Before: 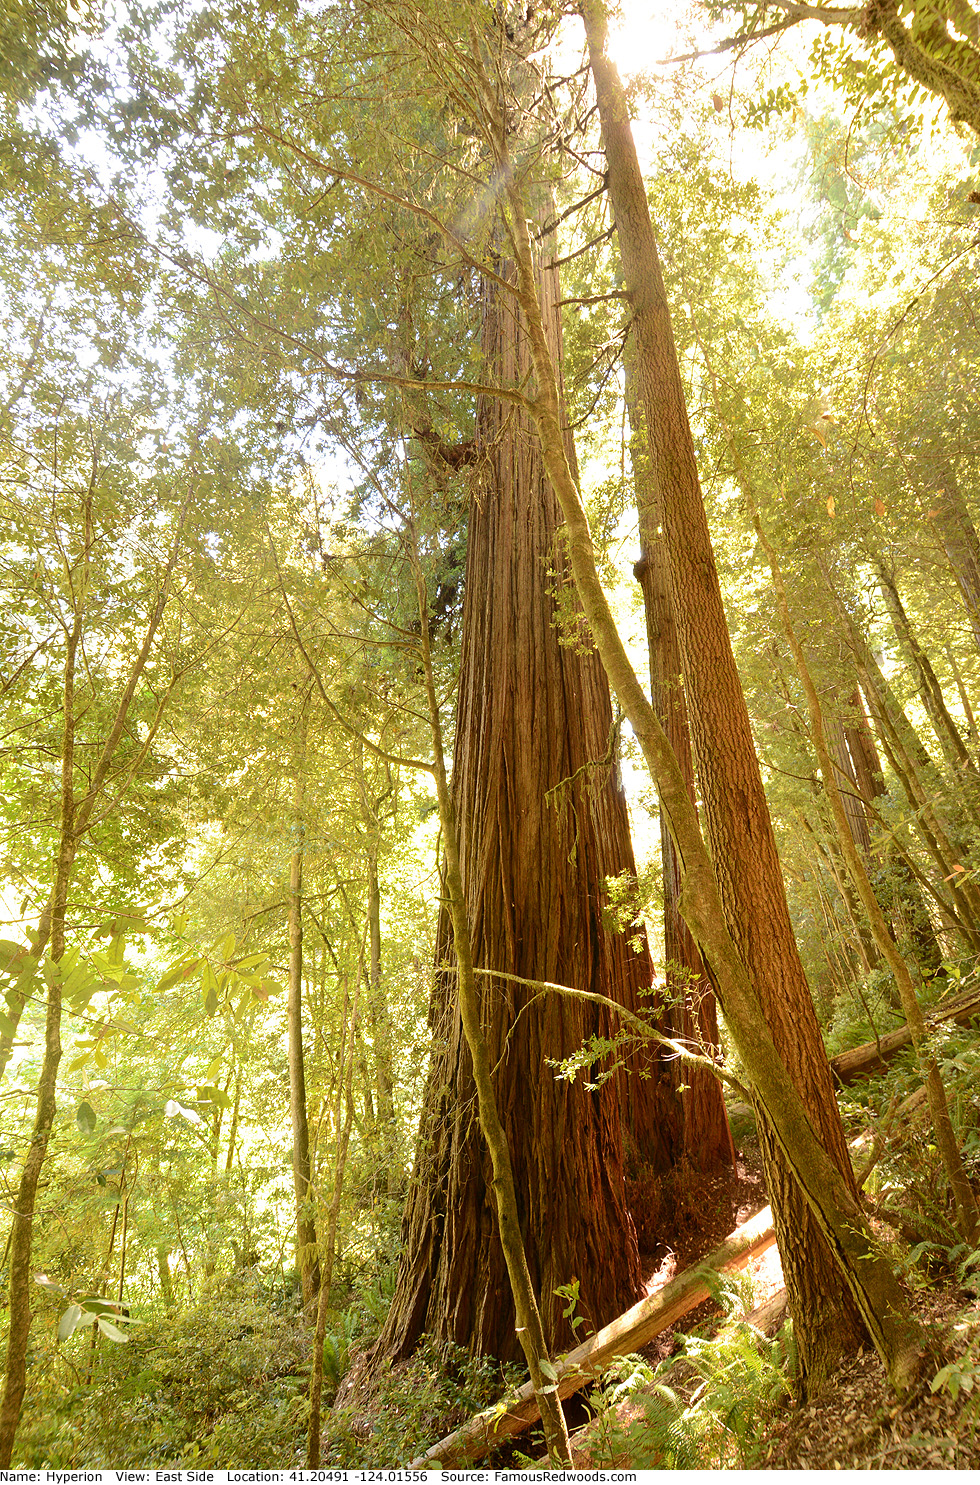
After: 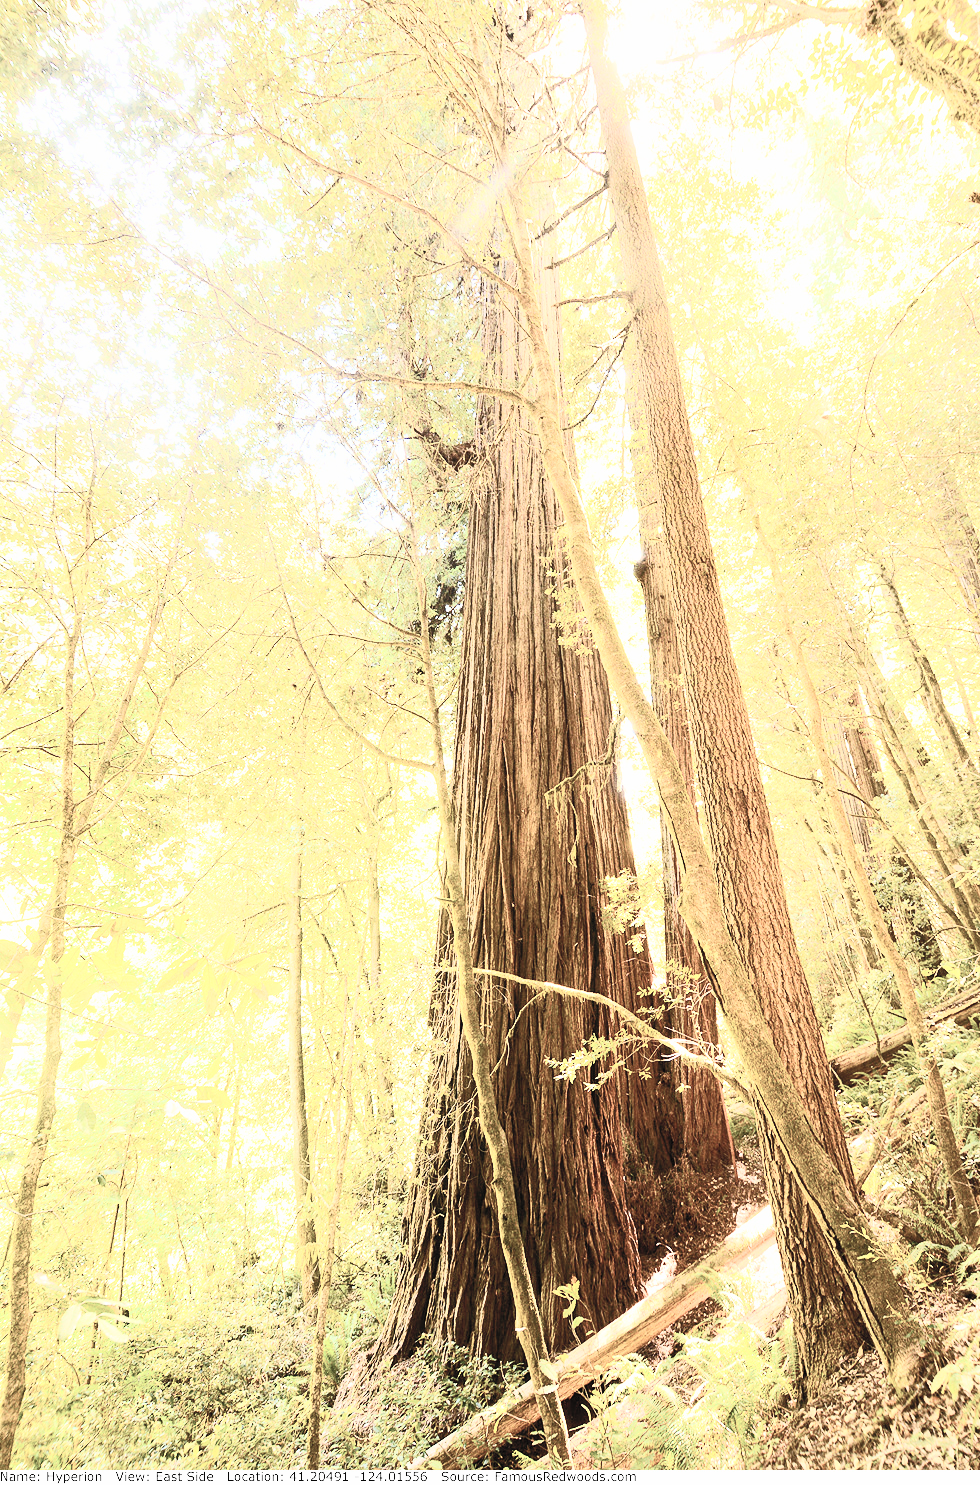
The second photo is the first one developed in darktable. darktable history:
contrast brightness saturation: contrast 0.57, brightness 0.57, saturation -0.34
filmic rgb: black relative exposure -7.65 EV, white relative exposure 4.56 EV, hardness 3.61
exposure: black level correction 0, exposure 1 EV, compensate exposure bias true, compensate highlight preservation false
